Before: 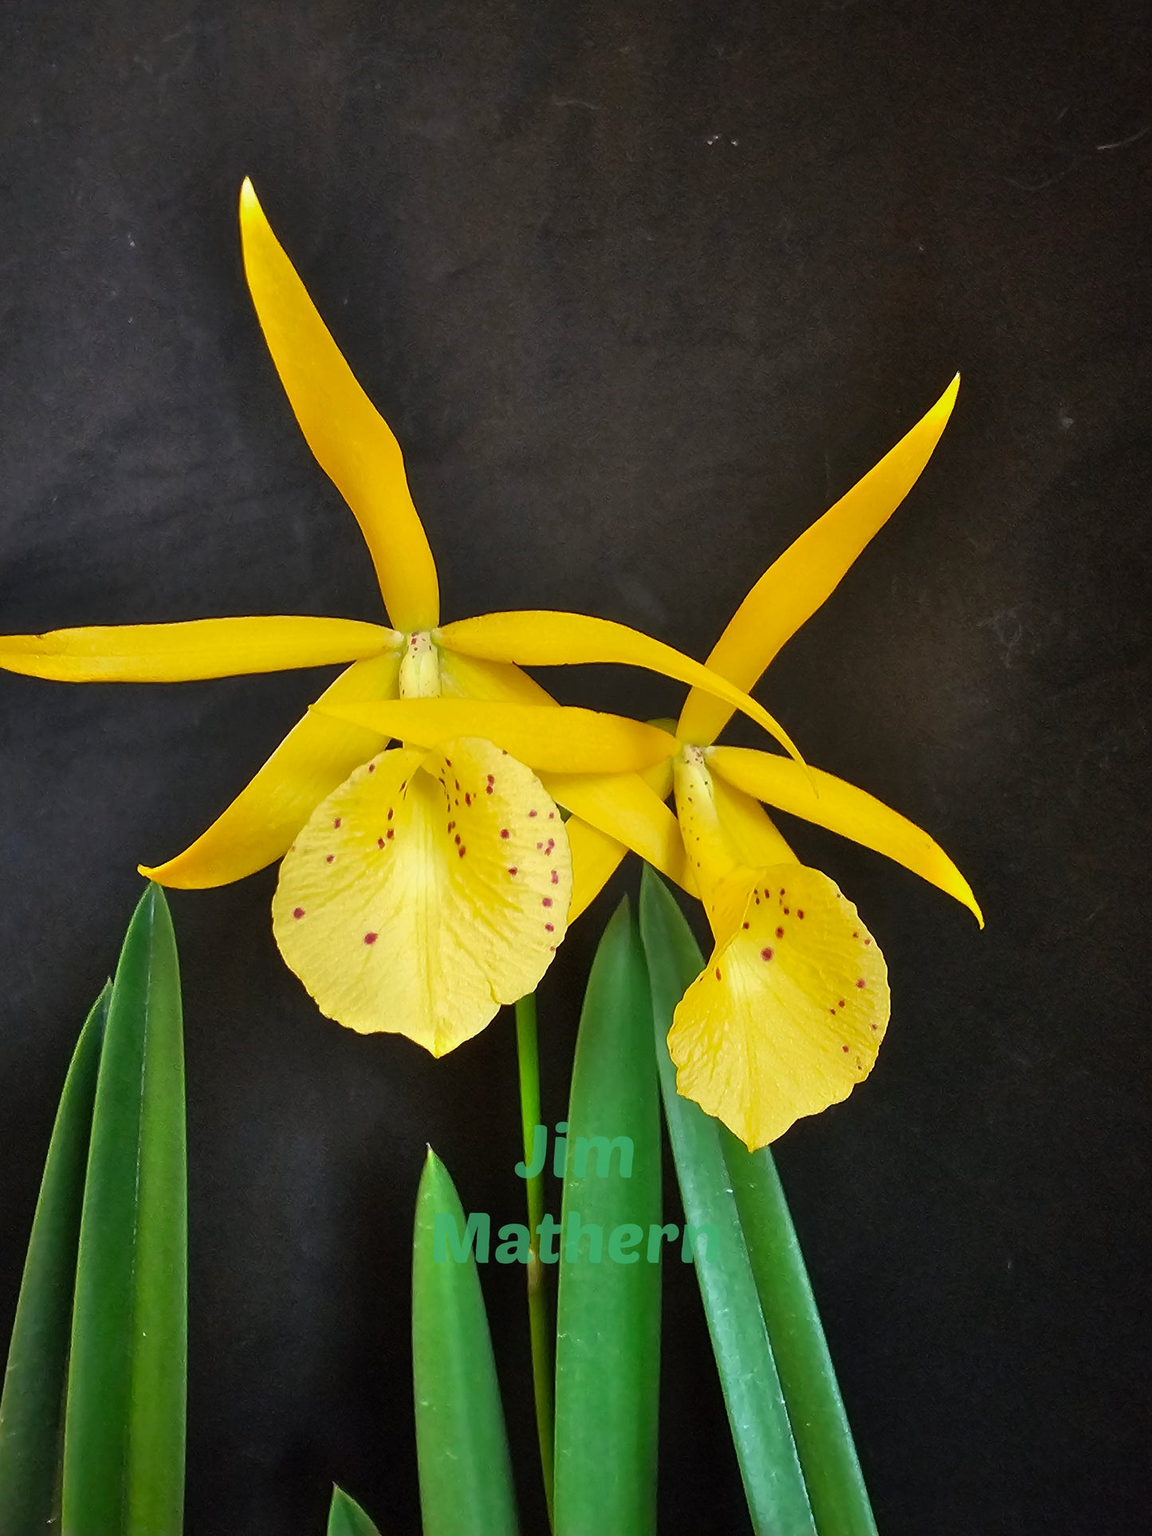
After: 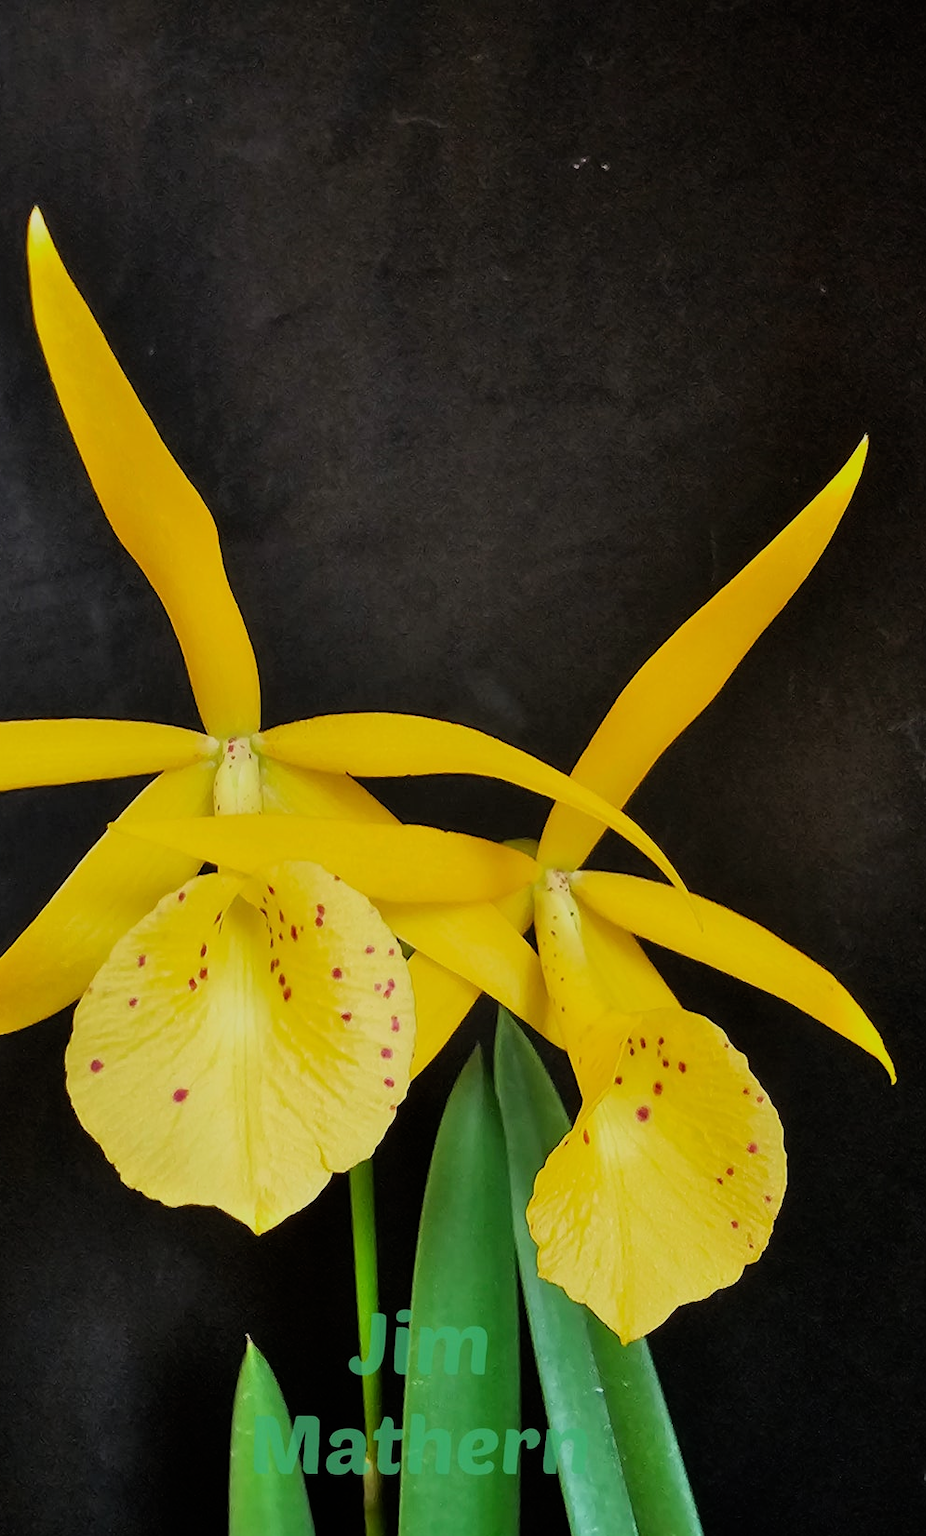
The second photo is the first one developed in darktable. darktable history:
crop: left 18.764%, right 12.245%, bottom 14.284%
filmic rgb: black relative exposure -7.65 EV, white relative exposure 4.56 EV, threshold 3.02 EV, hardness 3.61, contrast 1.06, color science v6 (2022), enable highlight reconstruction true
